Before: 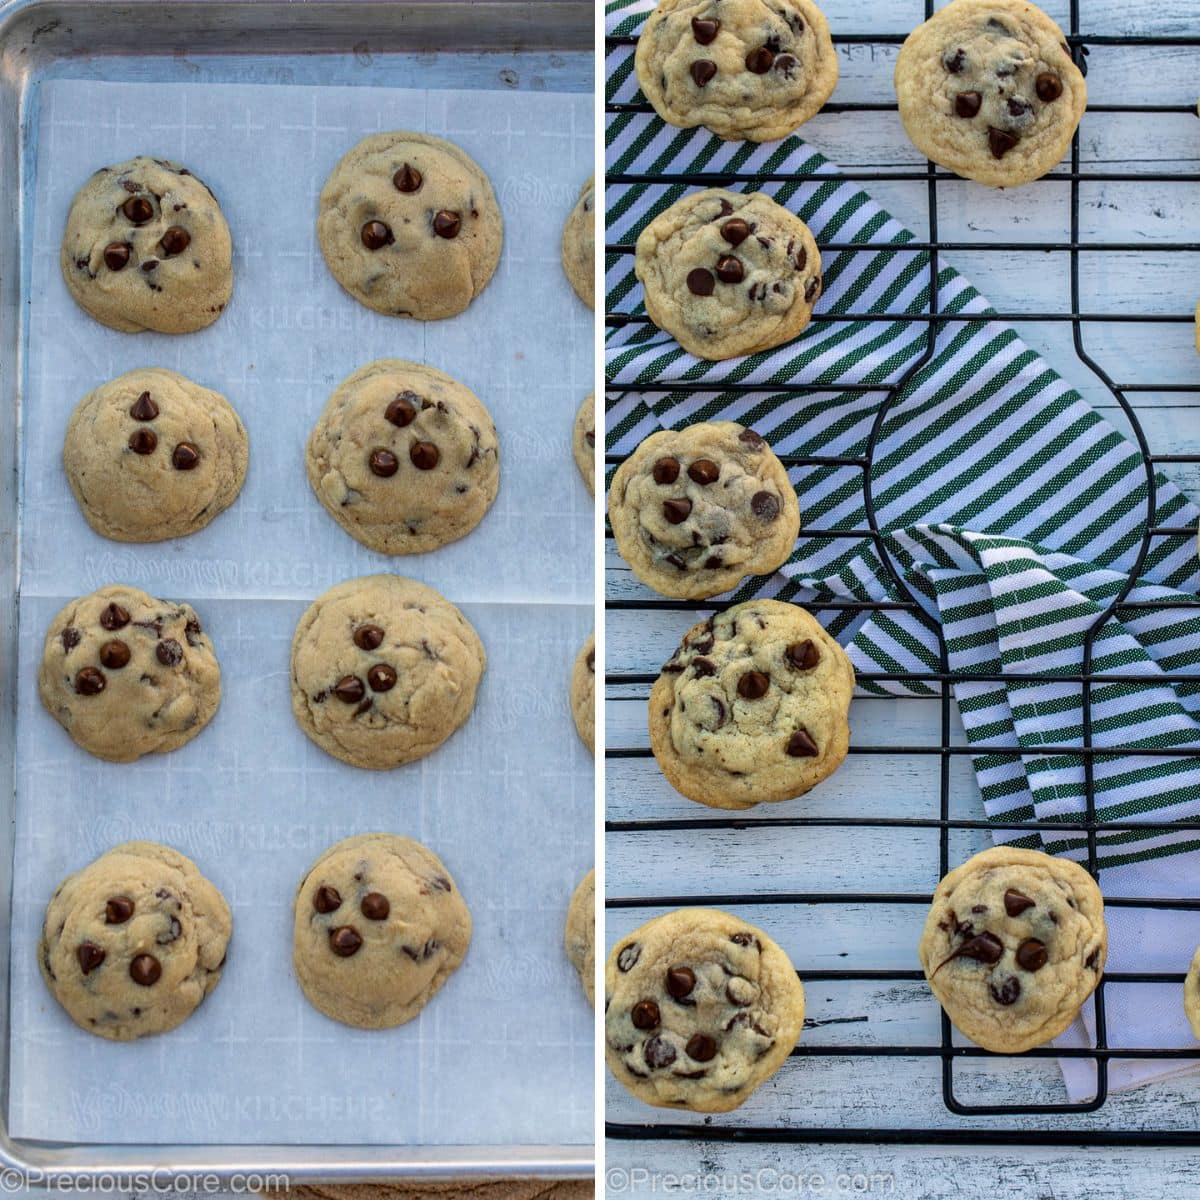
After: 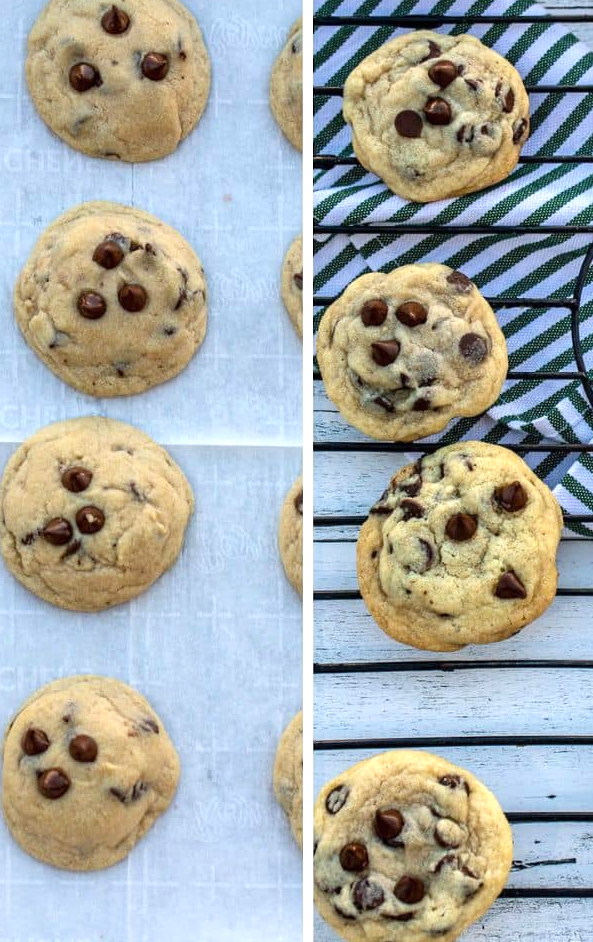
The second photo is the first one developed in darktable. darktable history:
exposure: exposure 0.559 EV, compensate highlight preservation false
crop and rotate: angle 0.02°, left 24.353%, top 13.219%, right 26.156%, bottom 8.224%
